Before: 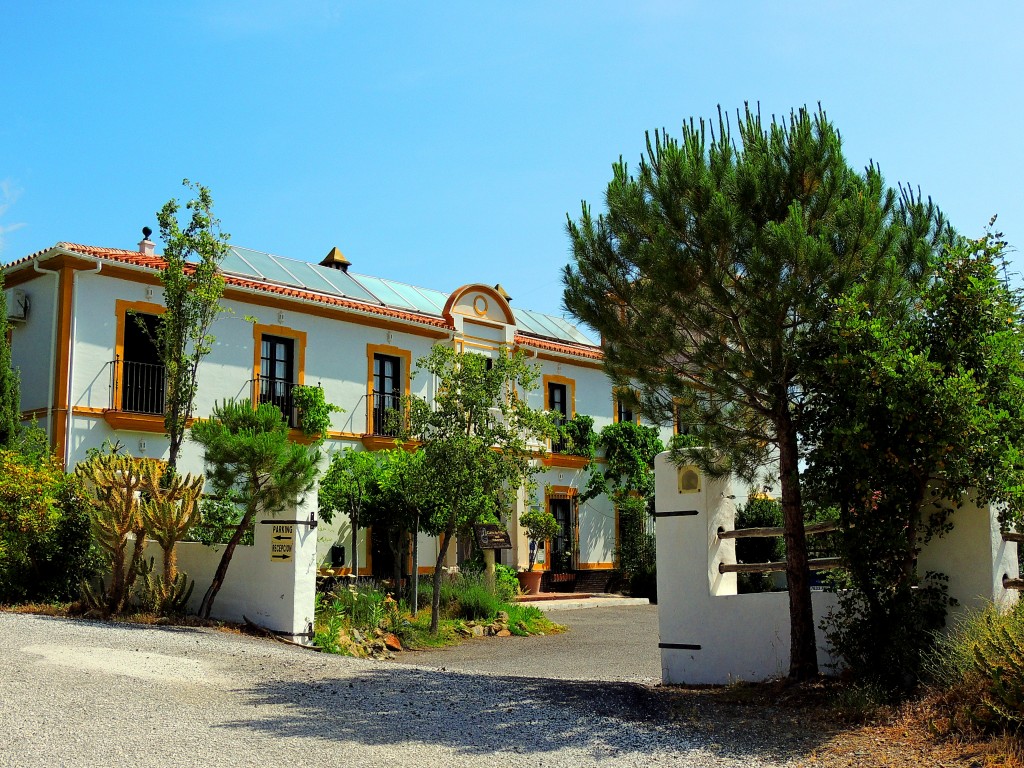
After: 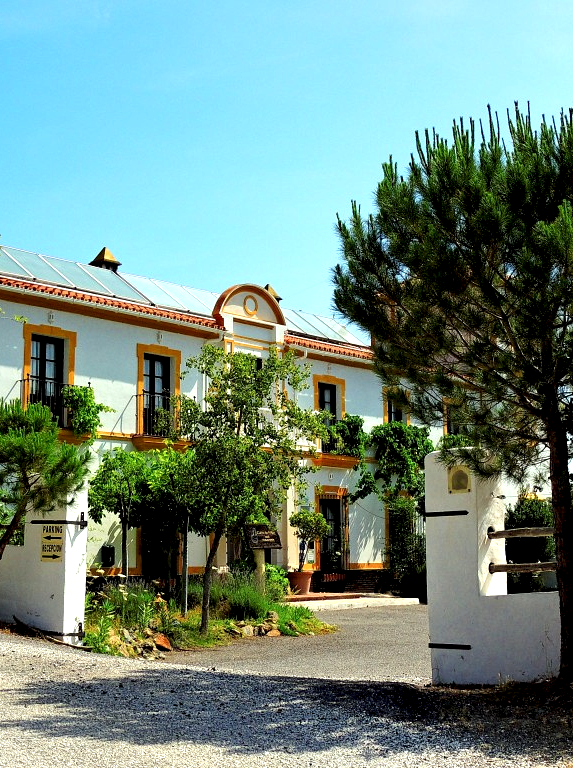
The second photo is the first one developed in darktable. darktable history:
local contrast: highlights 147%, shadows 146%, detail 139%, midtone range 0.256
crop and rotate: left 22.503%, right 21.539%
exposure: exposure 0.195 EV, compensate highlight preservation false
